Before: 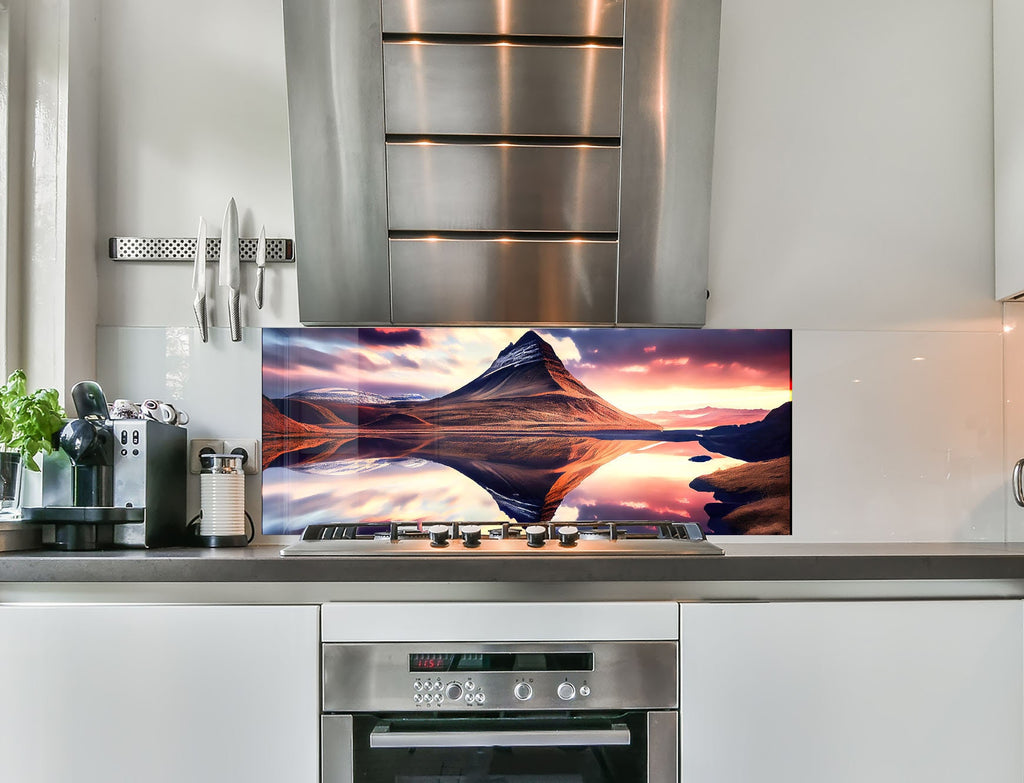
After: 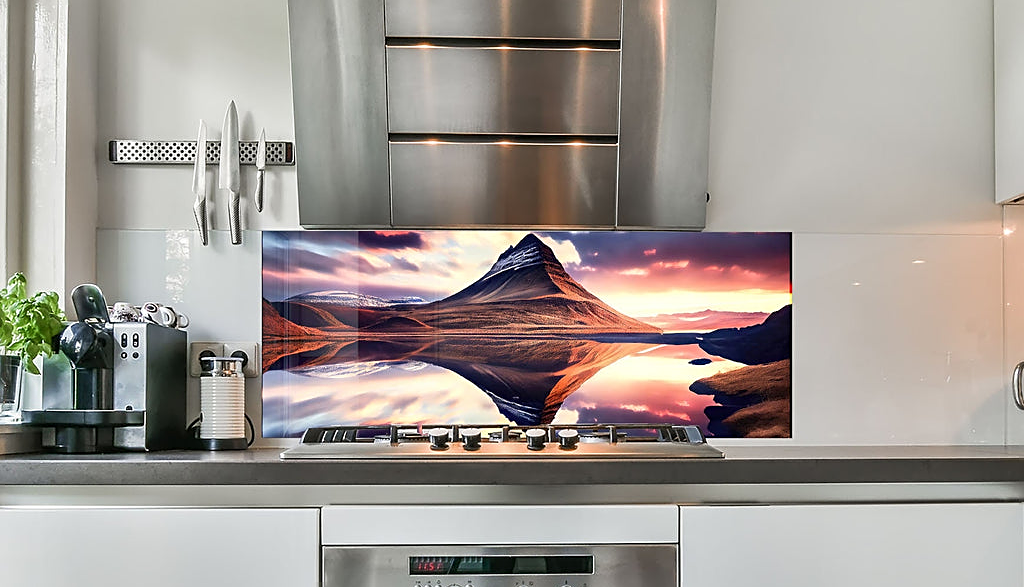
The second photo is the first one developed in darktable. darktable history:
crop and rotate: top 12.5%, bottom 12.5%
sharpen: on, module defaults
